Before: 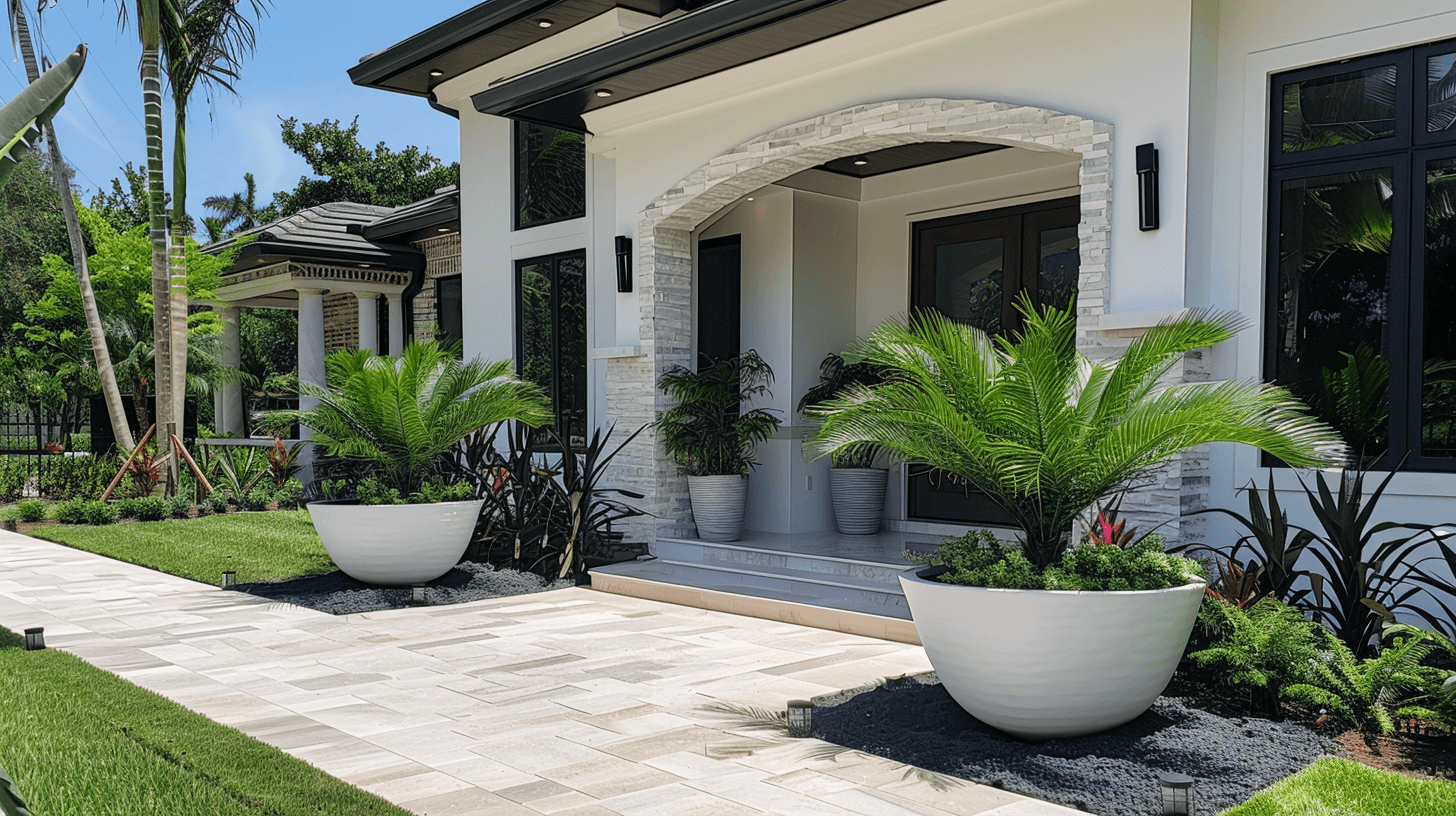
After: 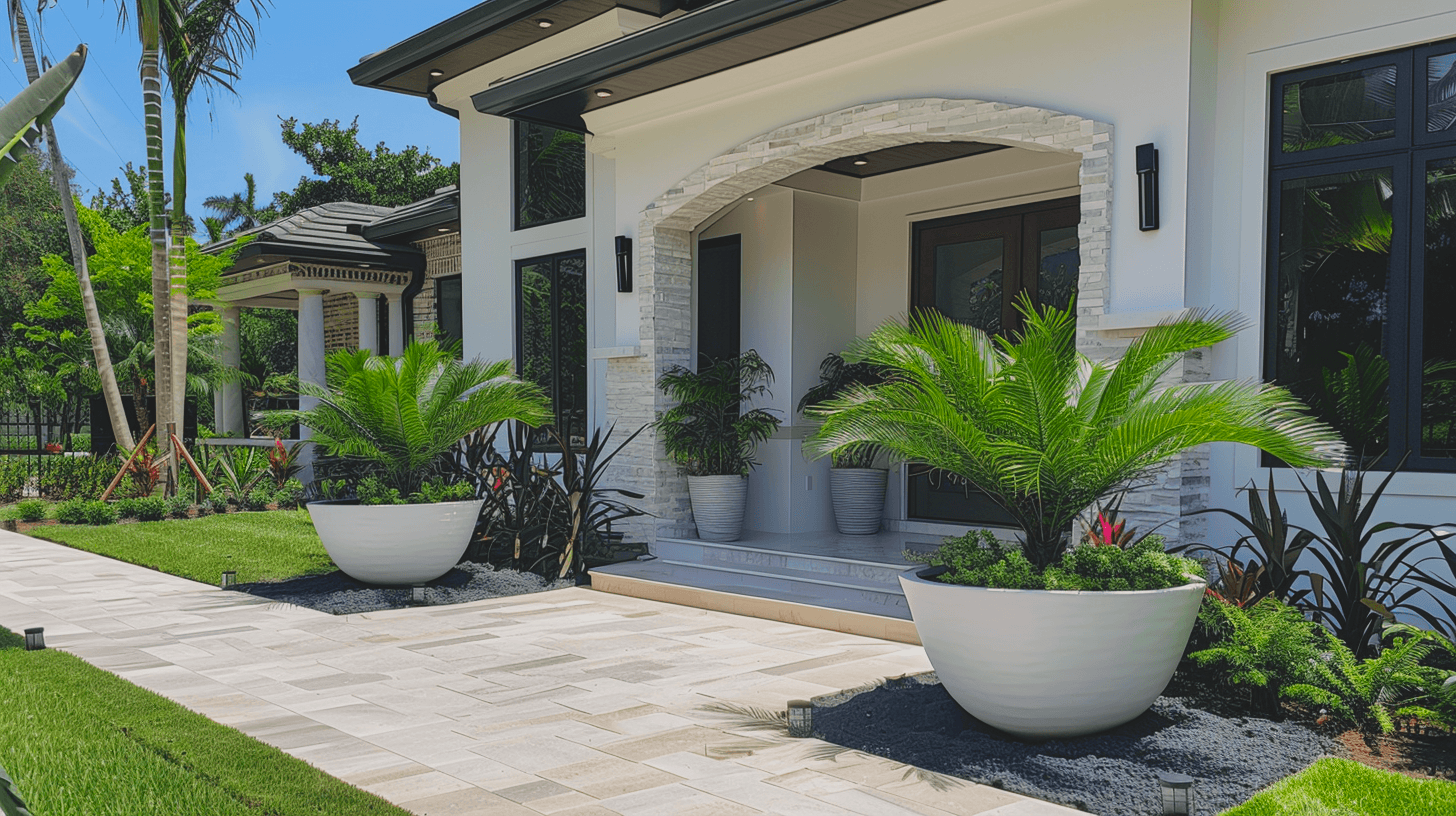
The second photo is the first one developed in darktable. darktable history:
contrast brightness saturation: contrast -0.197, saturation 0.189
